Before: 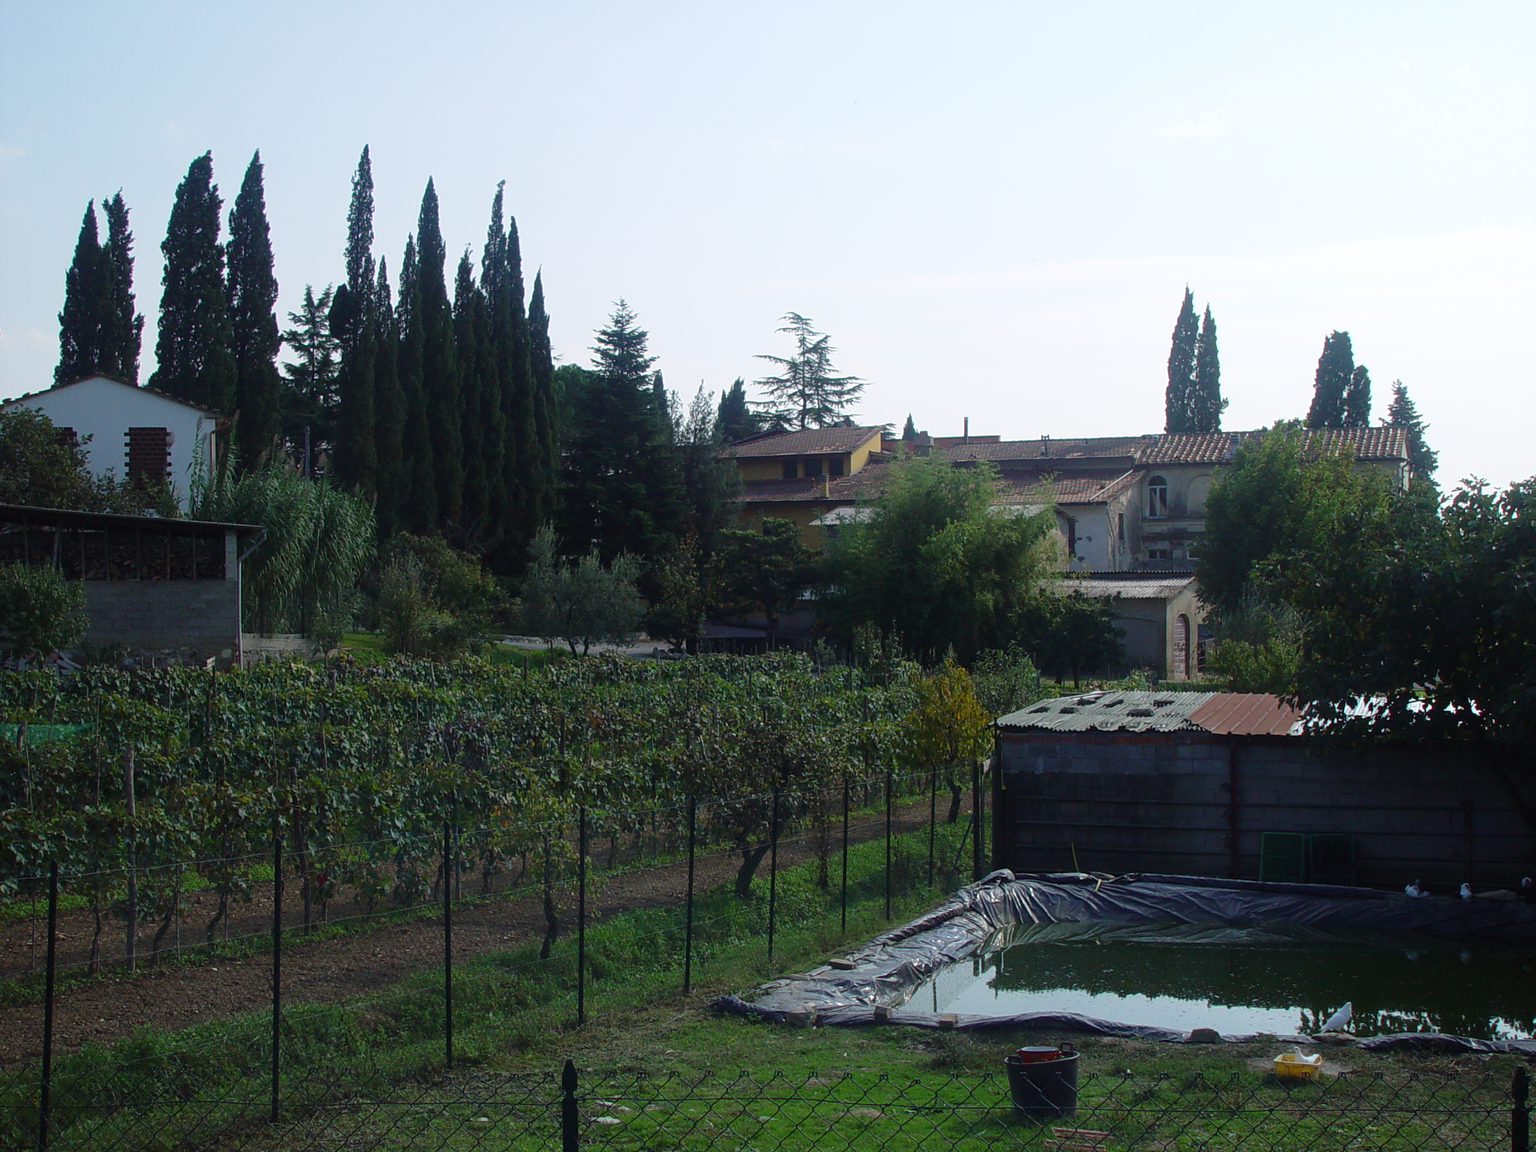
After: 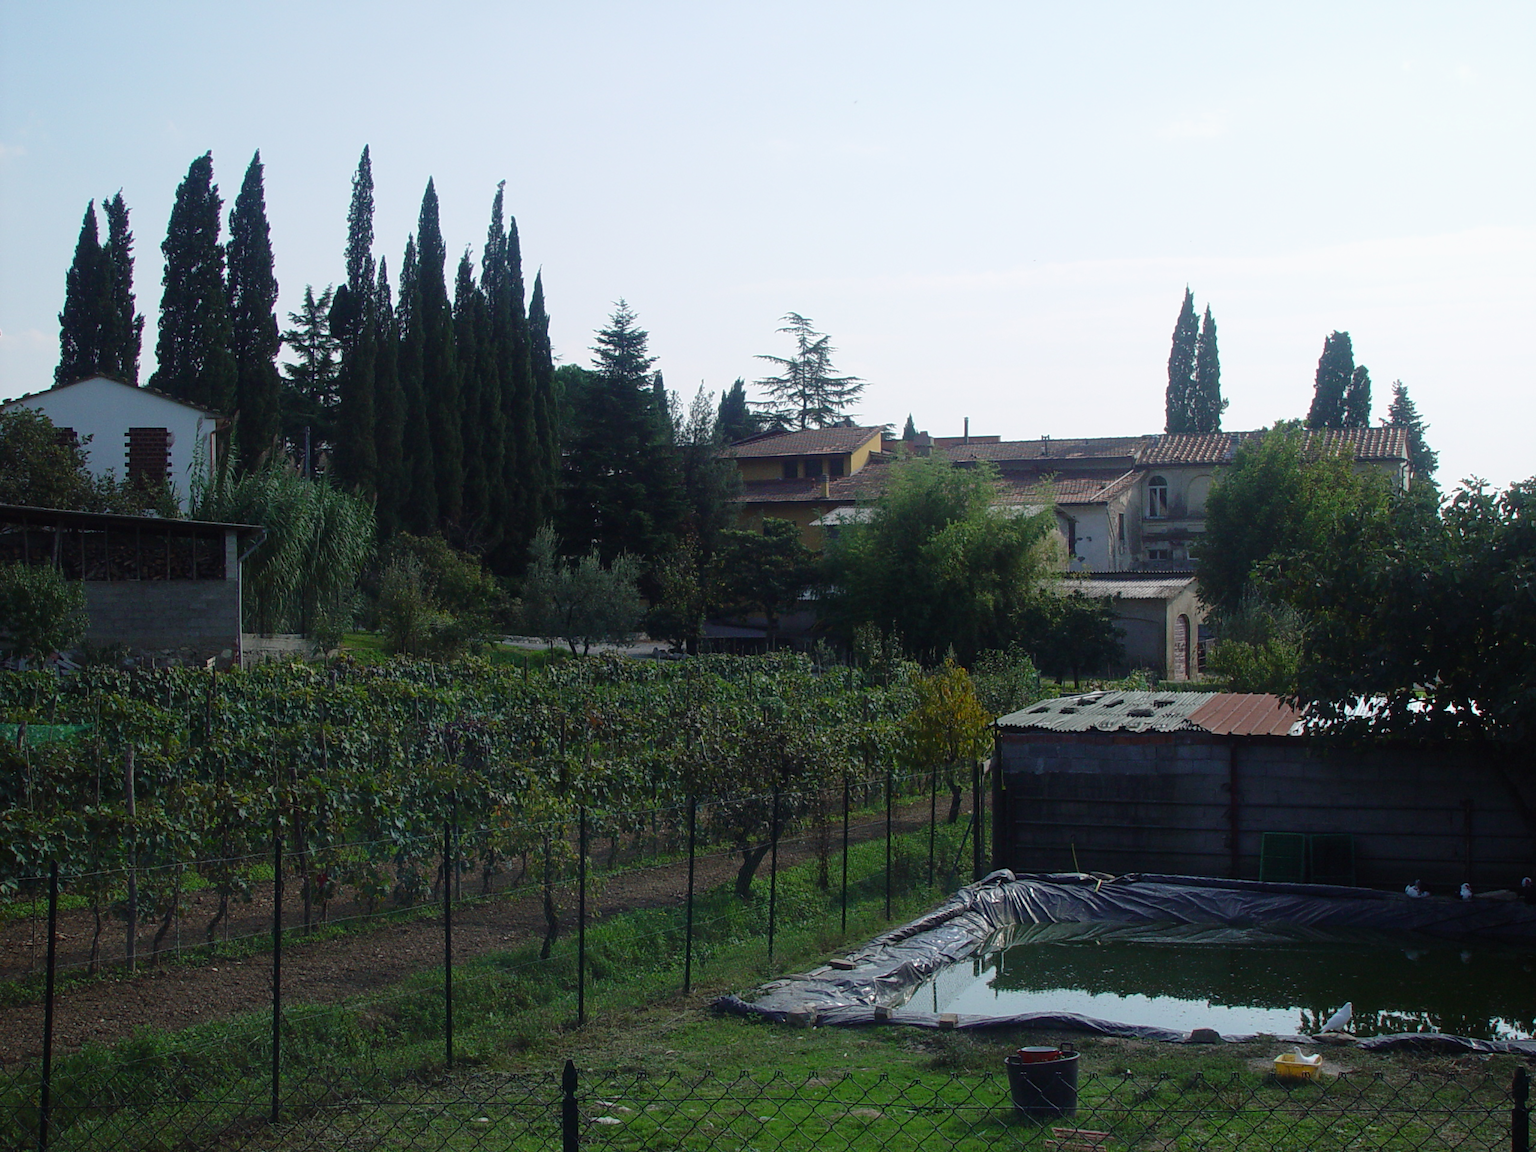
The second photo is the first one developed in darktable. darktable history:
white balance: red 1, blue 1
exposure: exposure -0.05 EV
